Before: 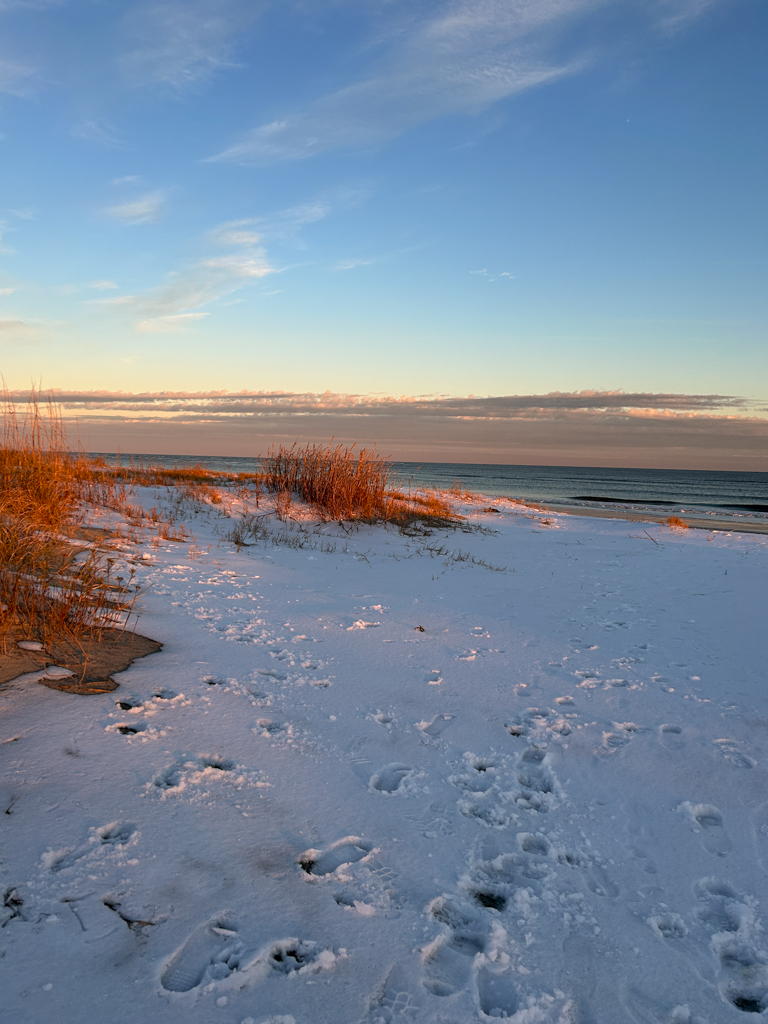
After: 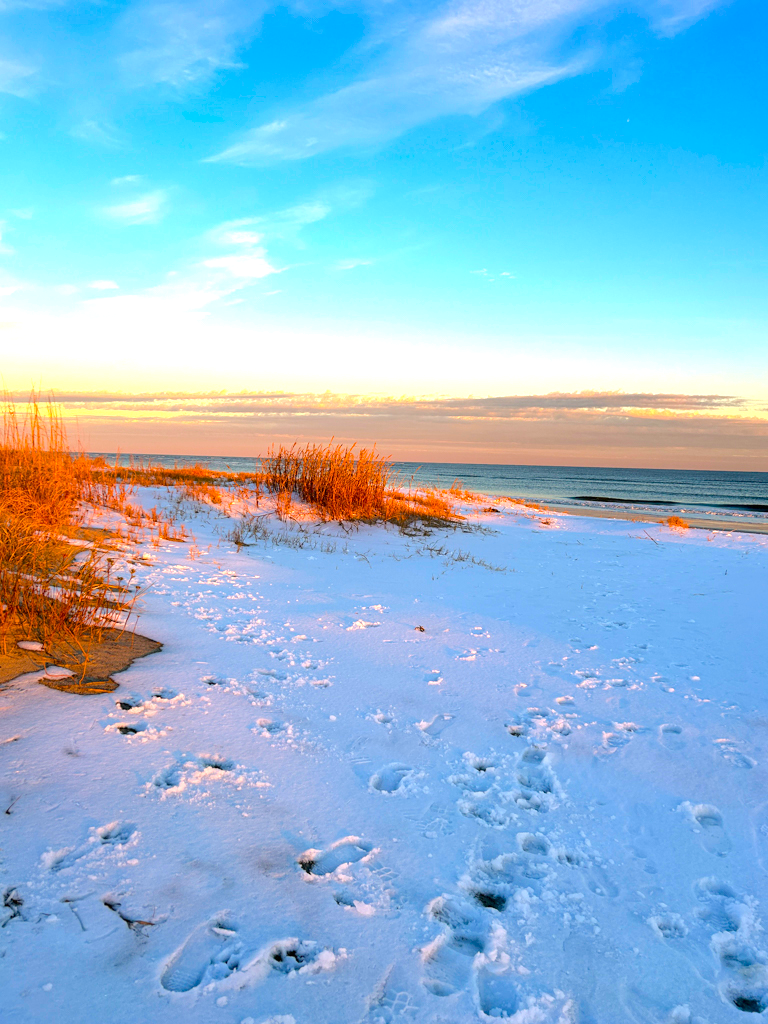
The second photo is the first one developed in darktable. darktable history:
exposure: black level correction 0, exposure 1.001 EV, compensate exposure bias true, compensate highlight preservation false
color balance rgb: linear chroma grading › global chroma 41.366%, perceptual saturation grading › global saturation 16.948%, perceptual brilliance grading › mid-tones 9.25%, perceptual brilliance grading › shadows 15.354%
